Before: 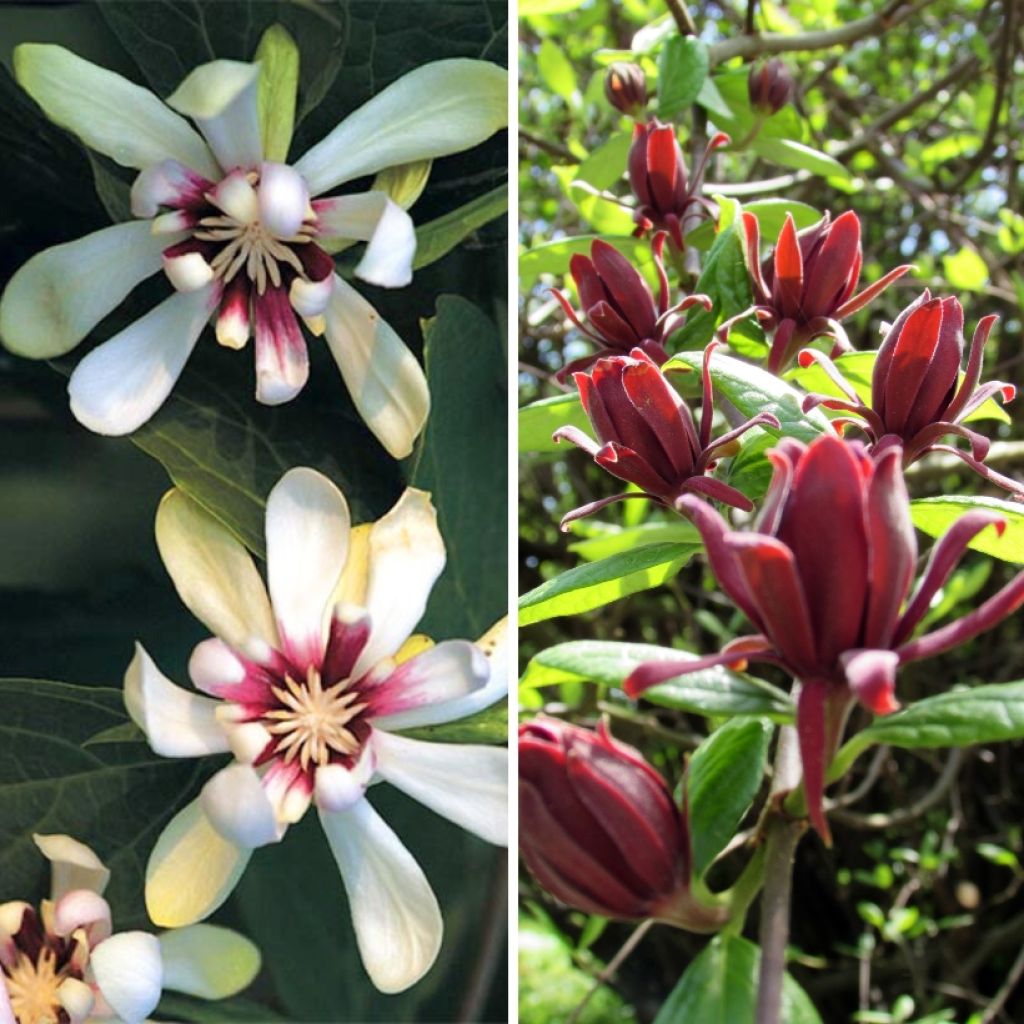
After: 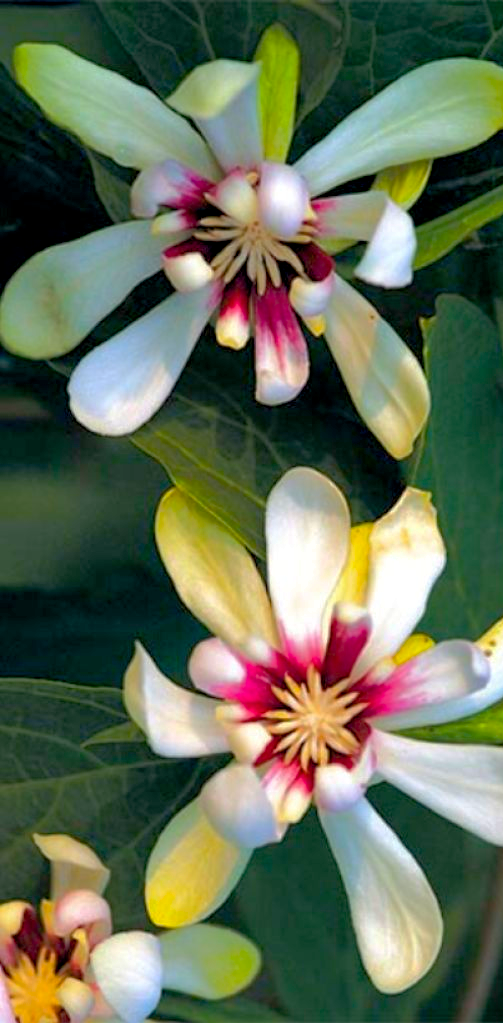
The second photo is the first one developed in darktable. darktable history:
shadows and highlights: on, module defaults
crop and rotate: left 0%, top 0%, right 50.845%
color balance rgb: linear chroma grading › global chroma 15%, perceptual saturation grading › global saturation 30%
exposure: black level correction 0.004, exposure 0.014 EV, compensate highlight preservation false
